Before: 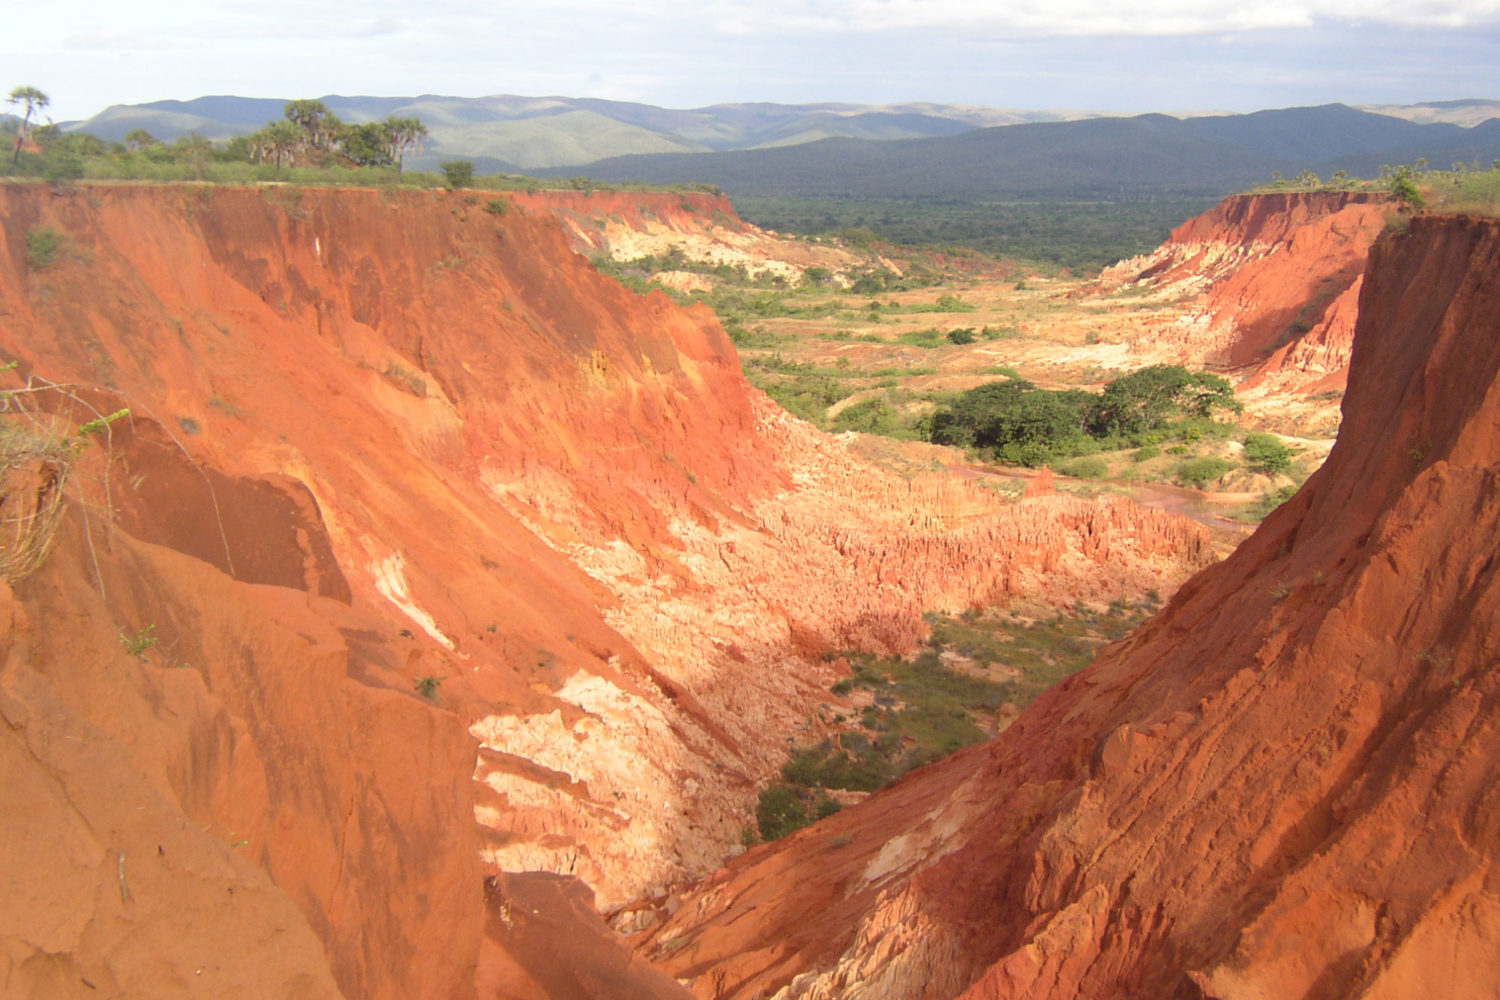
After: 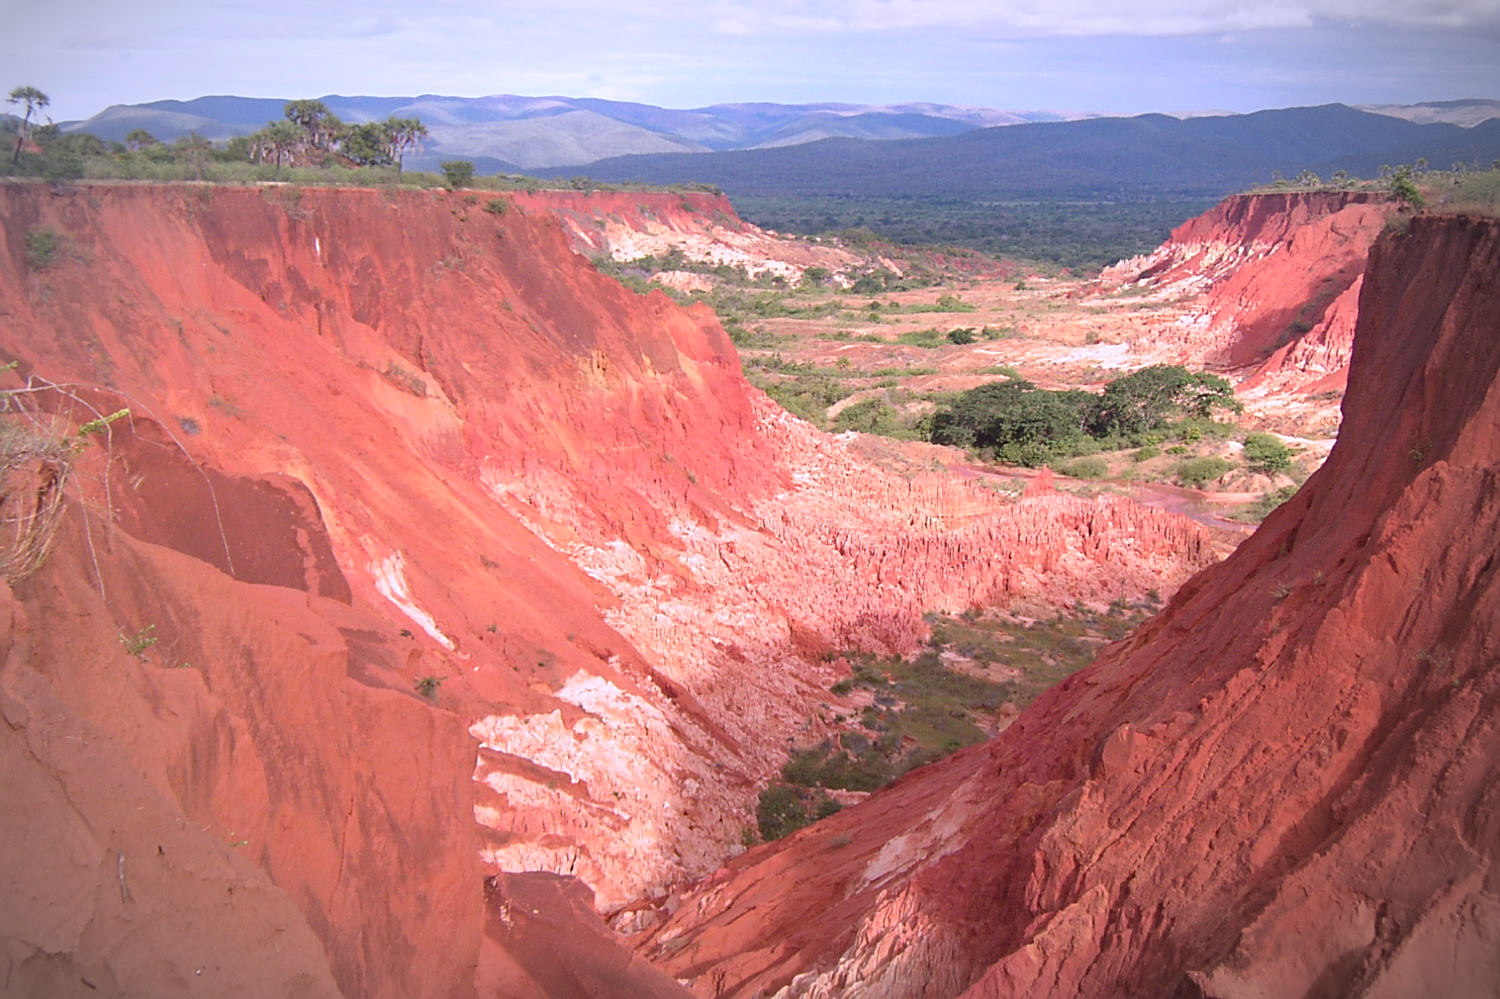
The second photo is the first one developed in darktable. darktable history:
sharpen: on, module defaults
crop: bottom 0.061%
vignetting: fall-off start 87.1%, brightness -0.575, center (-0.015, 0), automatic ratio true, unbound false
color correction: highlights a* 16.04, highlights b* -20.44
haze removal: compatibility mode true, adaptive false
color calibration: output R [1.003, 0.027, -0.041, 0], output G [-0.018, 1.043, -0.038, 0], output B [0.071, -0.086, 1.017, 0], illuminant F (fluorescent), F source F9 (Cool White Deluxe 4150 K) – high CRI, x 0.374, y 0.373, temperature 4153.84 K
